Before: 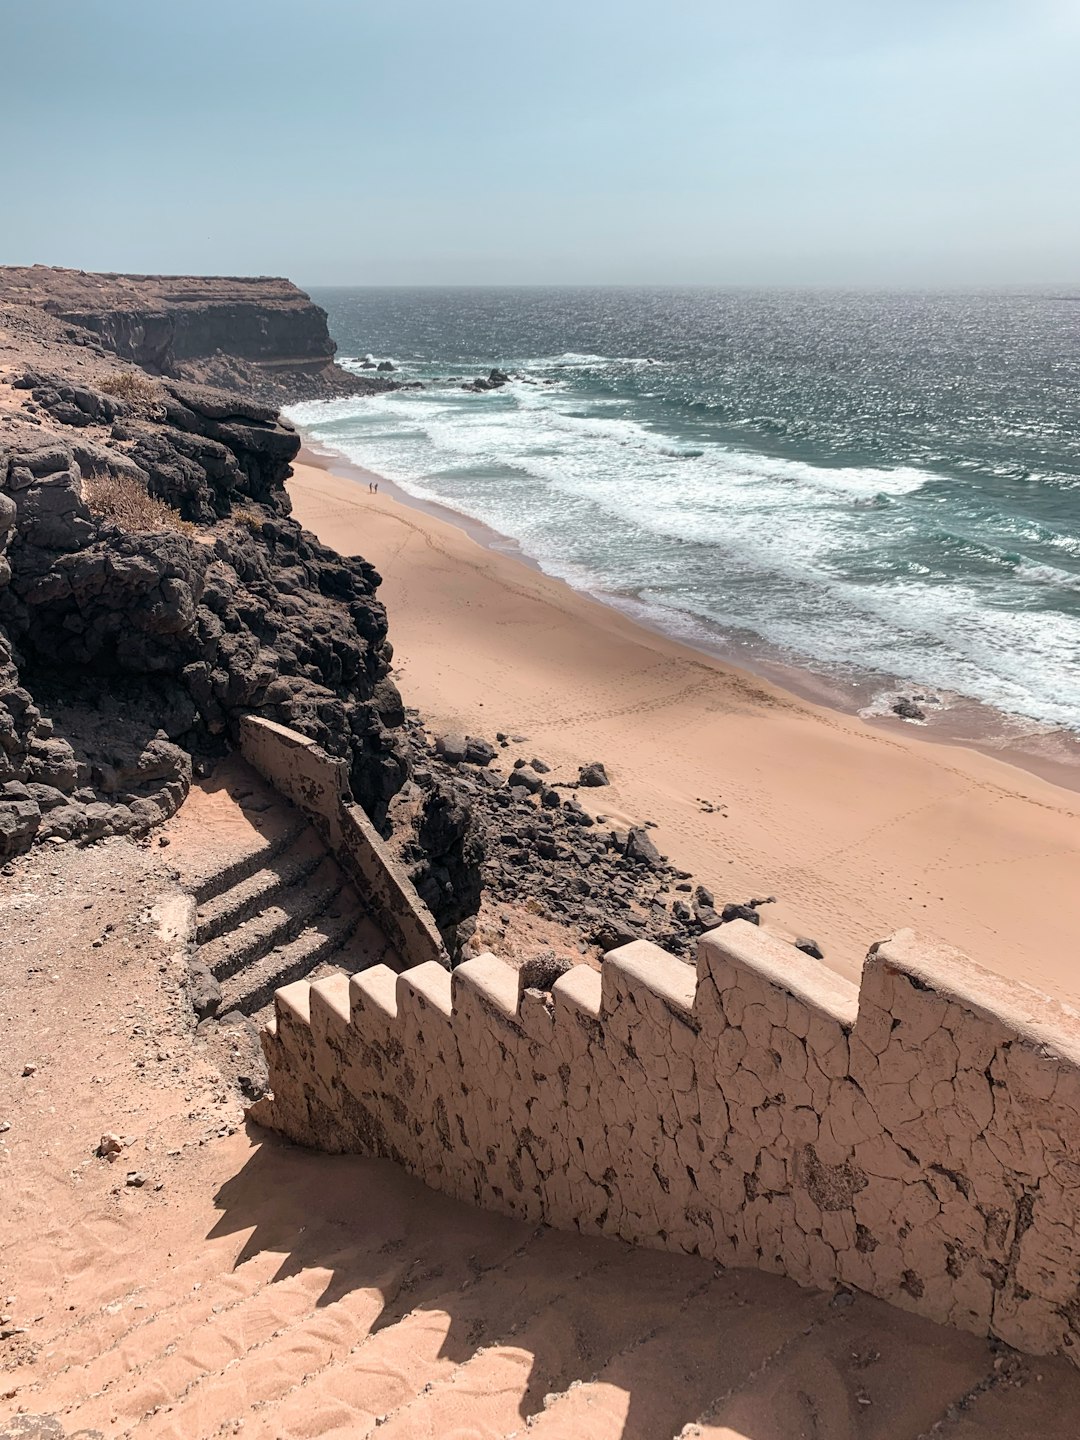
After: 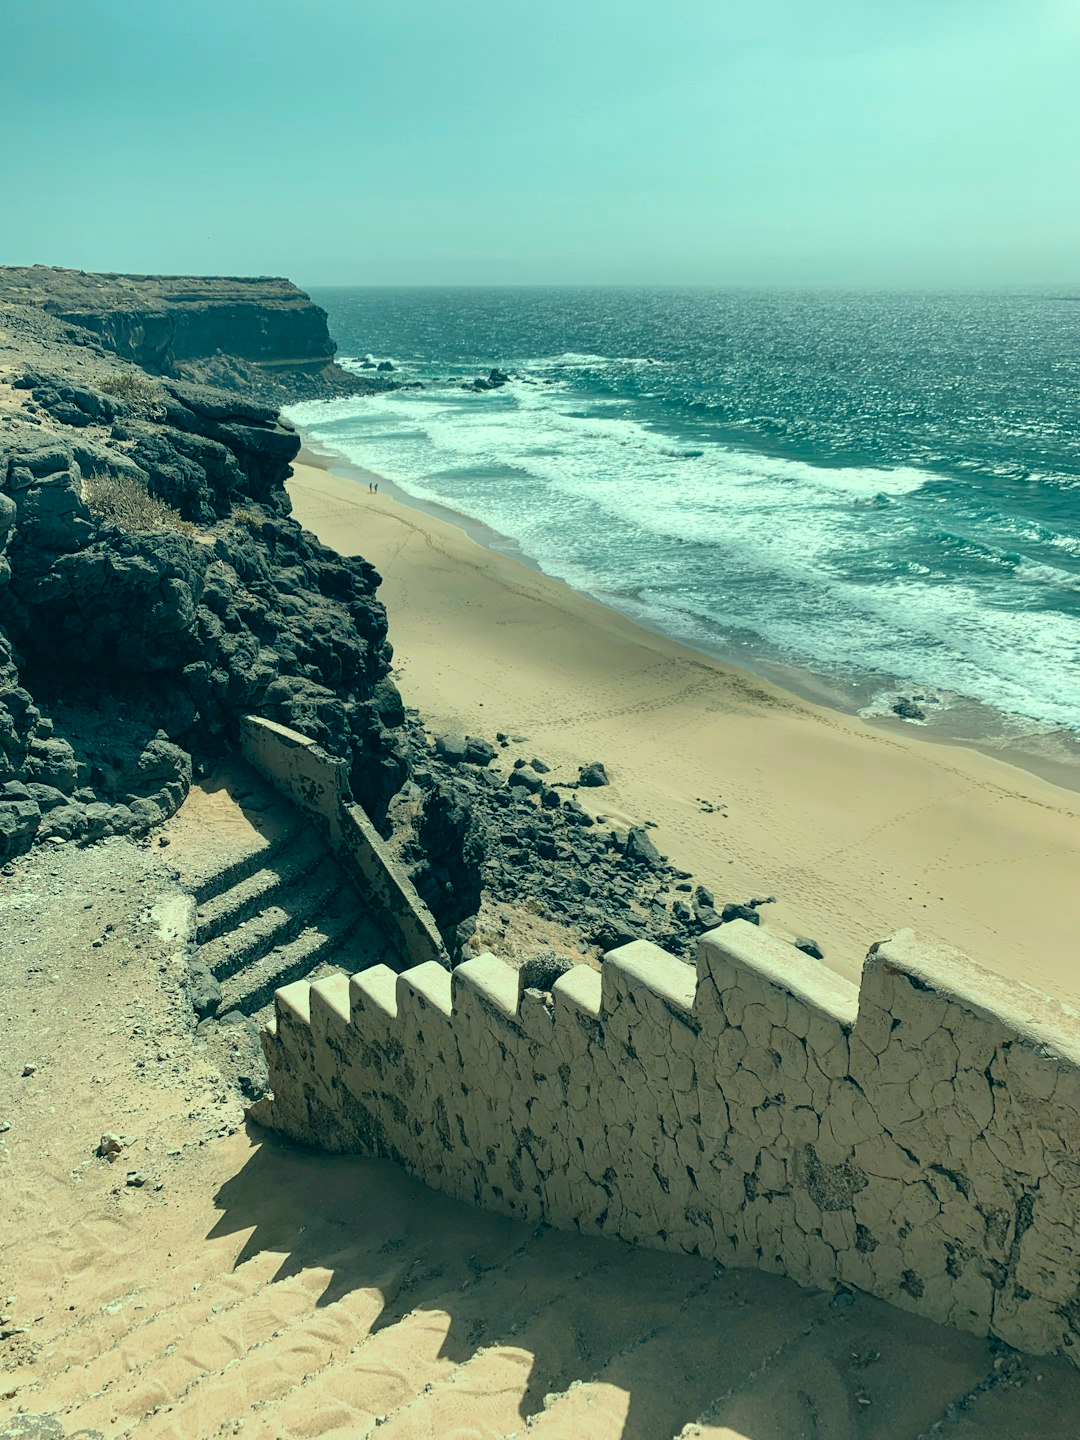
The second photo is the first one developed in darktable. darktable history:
color correction: highlights a* -20.08, highlights b* 9.8, shadows a* -20.4, shadows b* -10.76
